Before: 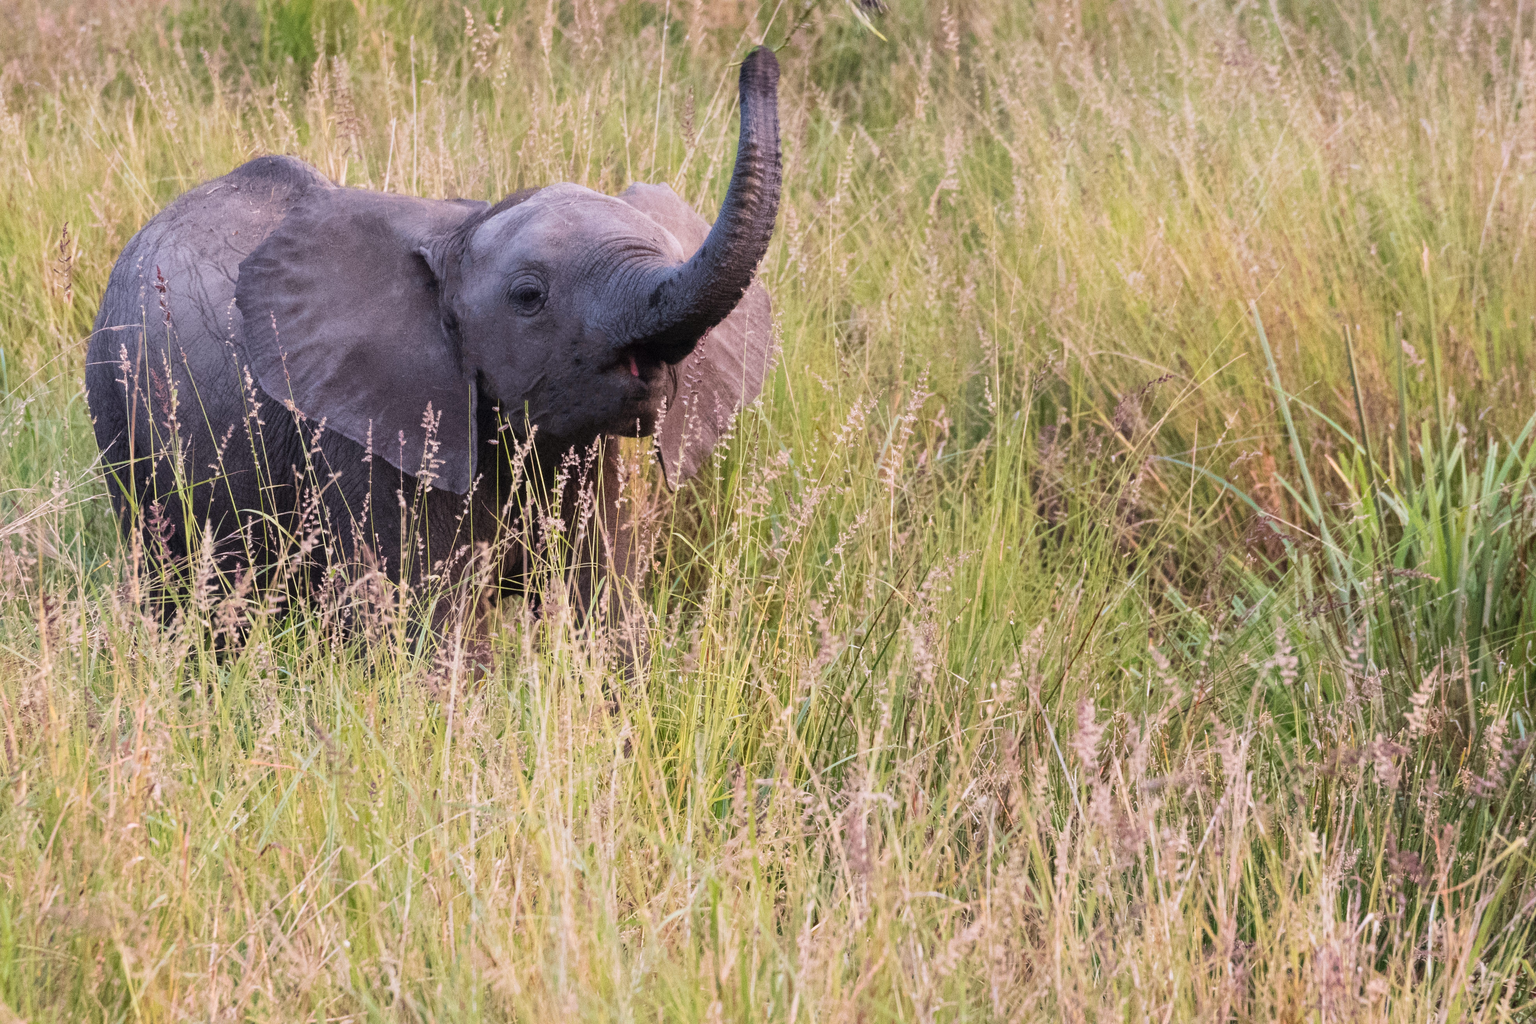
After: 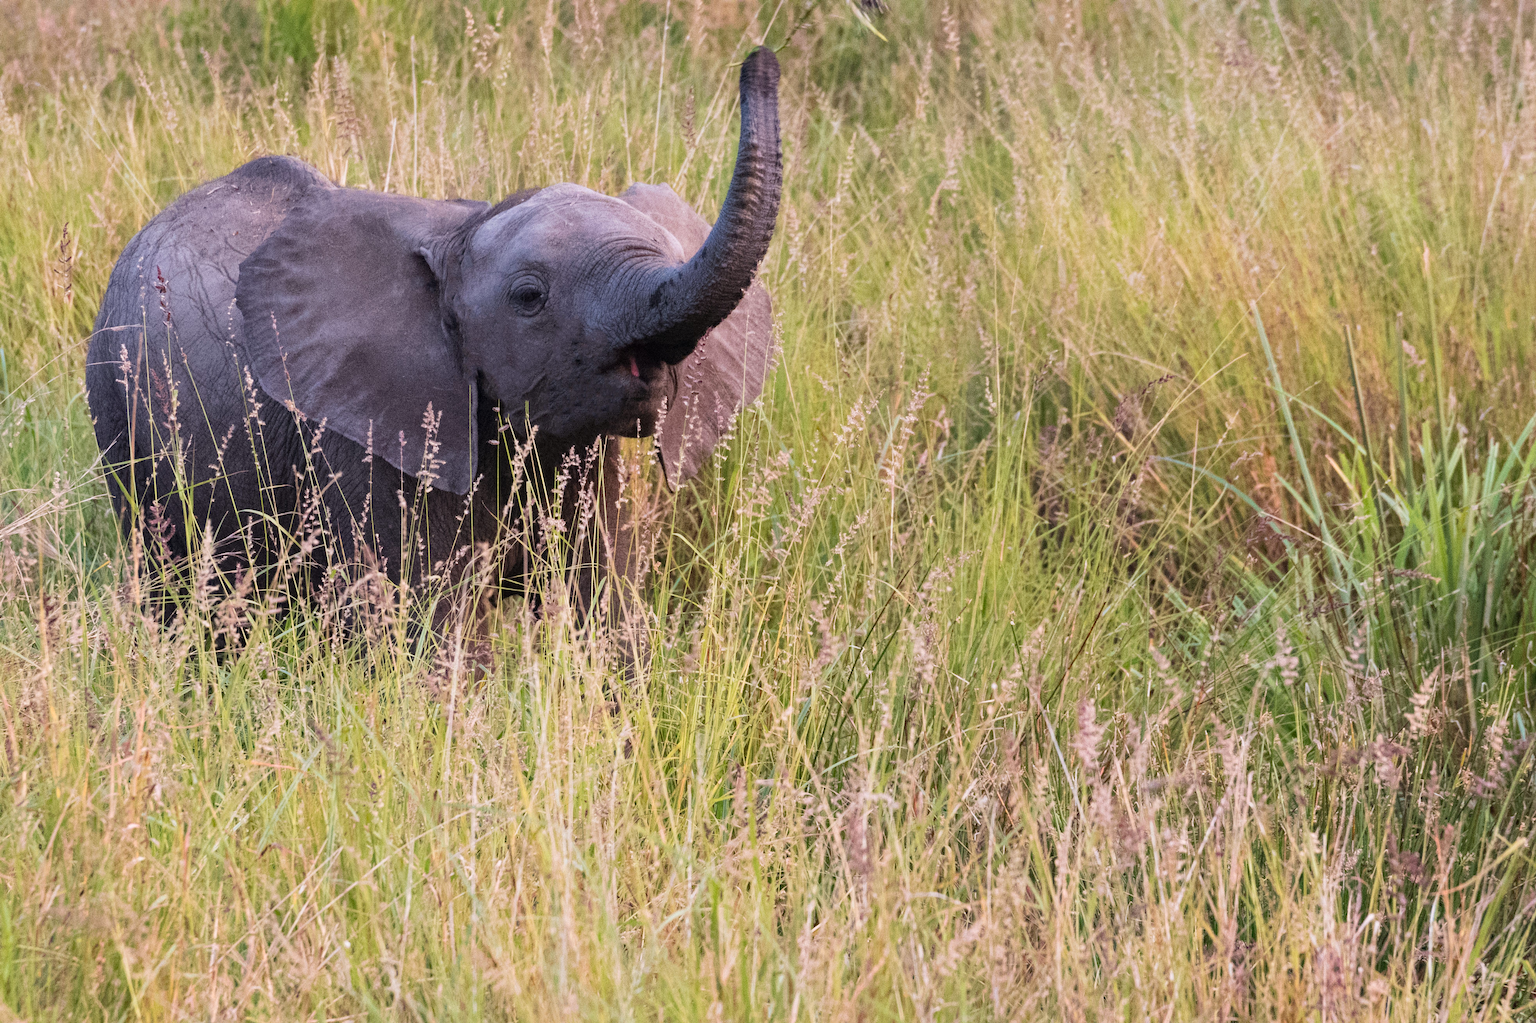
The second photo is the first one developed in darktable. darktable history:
local contrast: mode bilateral grid, contrast 20, coarseness 50, detail 102%, midtone range 0.2
haze removal: on, module defaults
